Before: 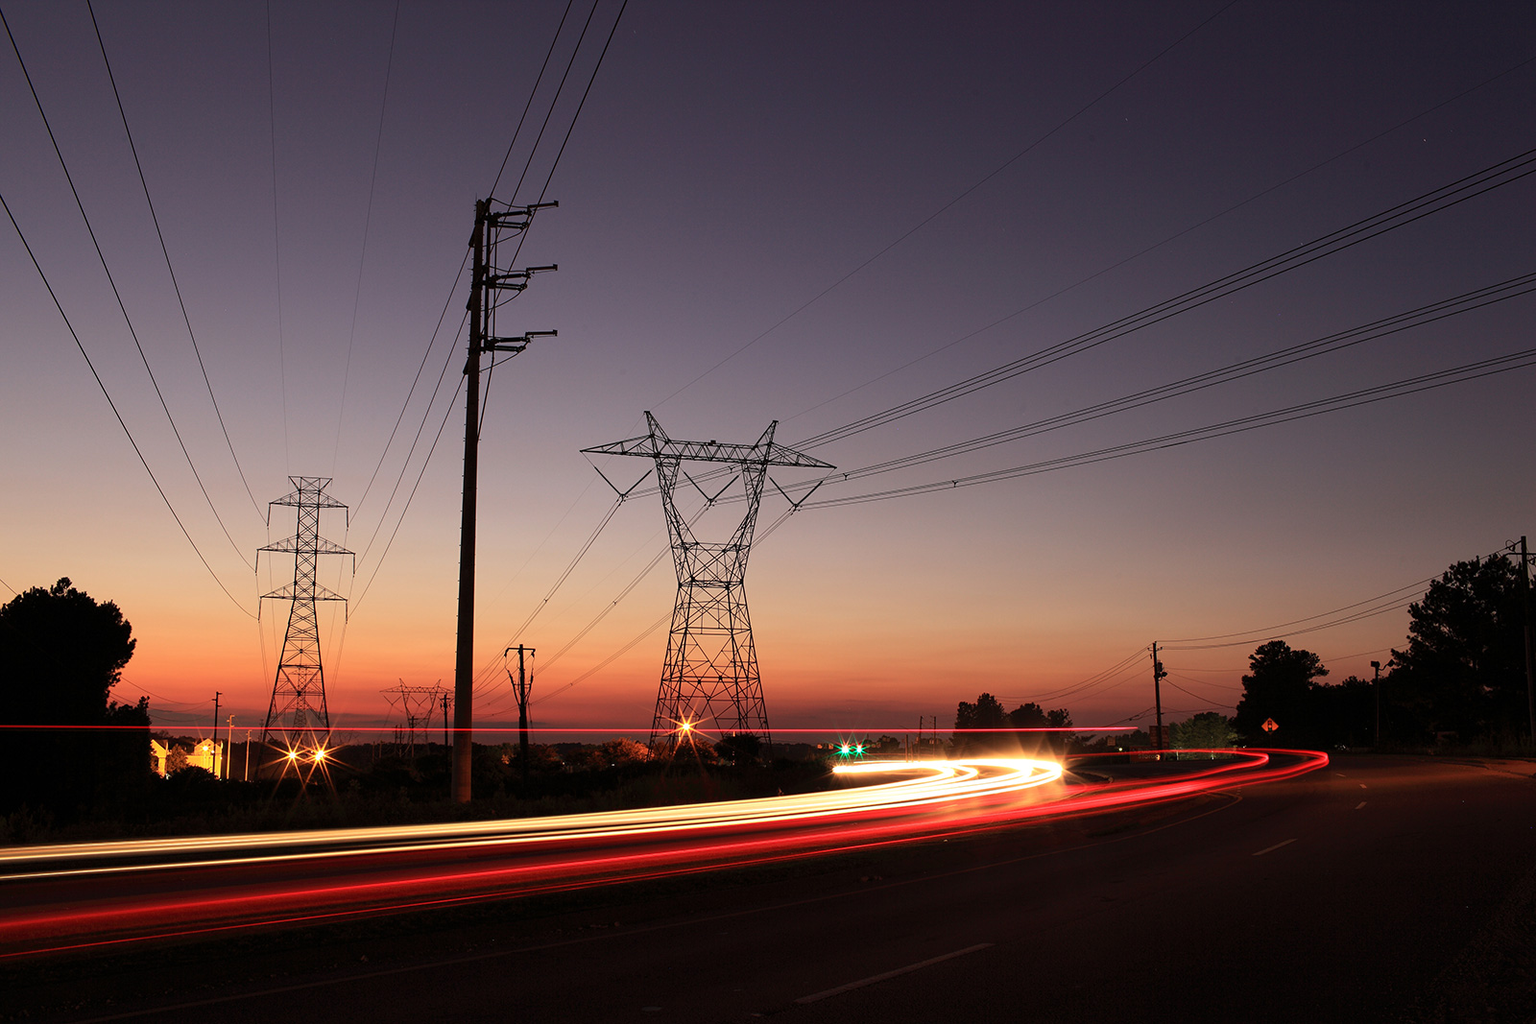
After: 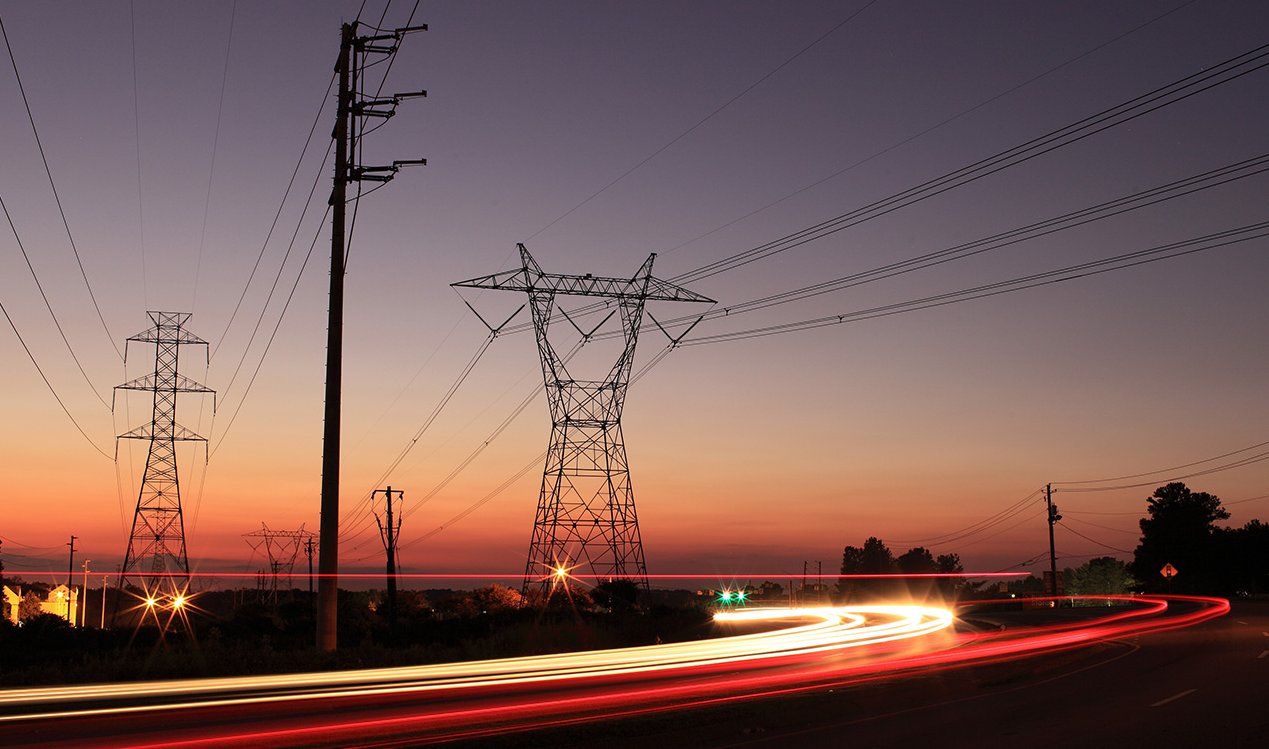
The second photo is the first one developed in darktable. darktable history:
crop: left 9.652%, top 17.378%, right 11.013%, bottom 12.36%
